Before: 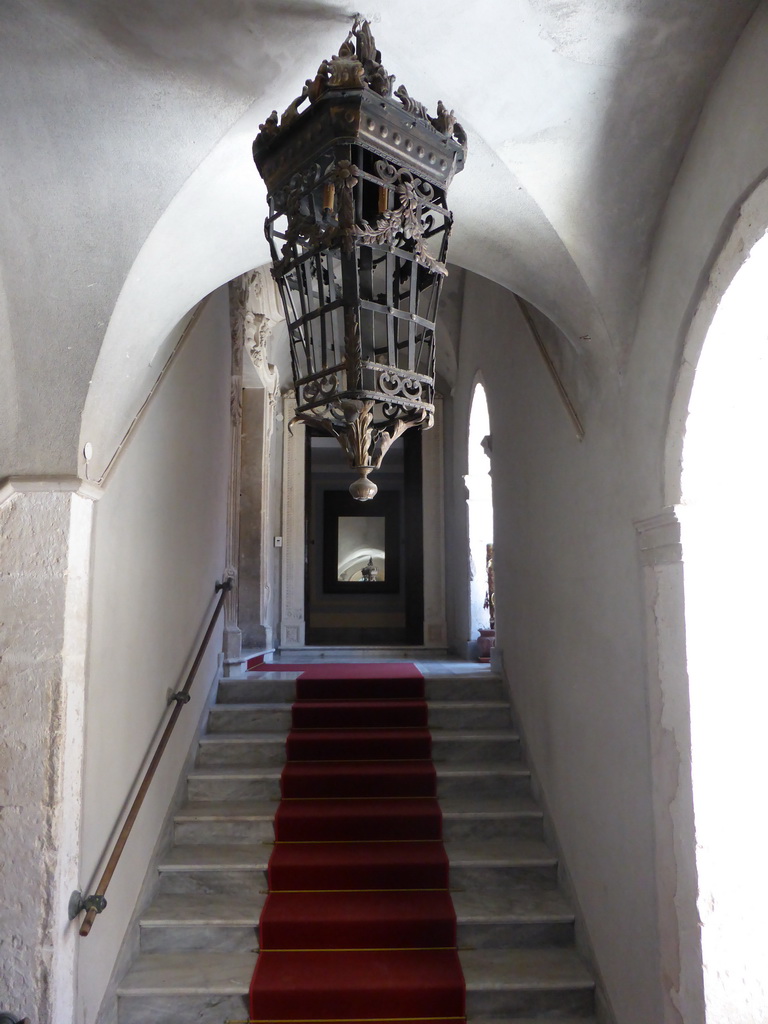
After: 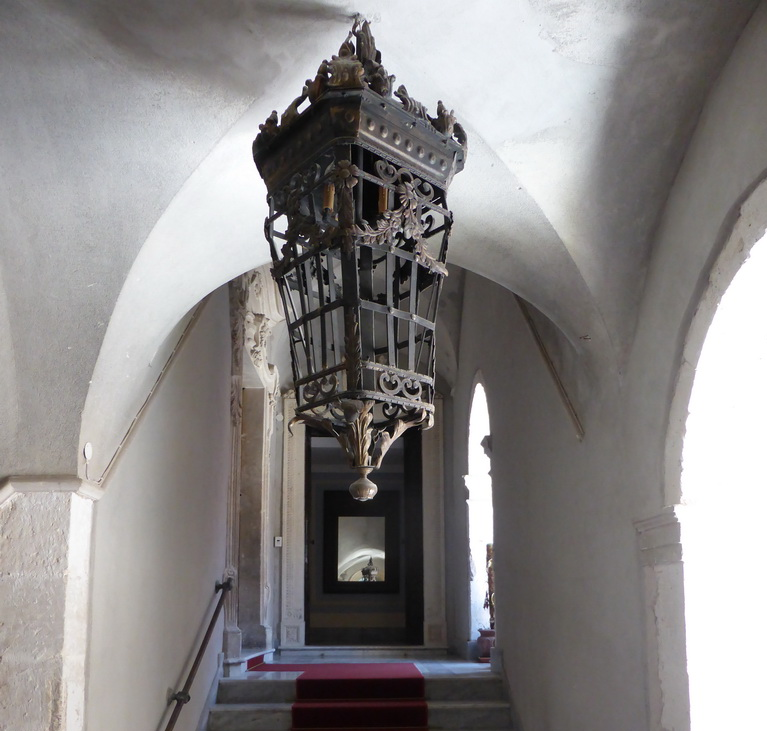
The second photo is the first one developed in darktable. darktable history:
exposure: compensate exposure bias true, compensate highlight preservation false
crop: right 0%, bottom 28.562%
